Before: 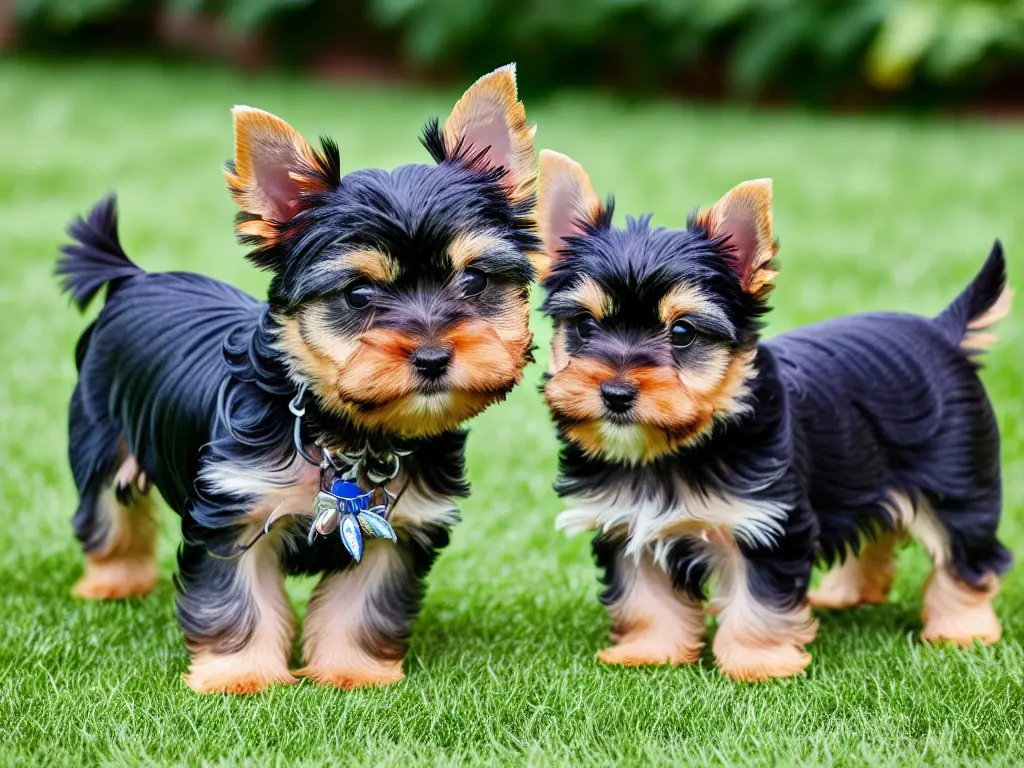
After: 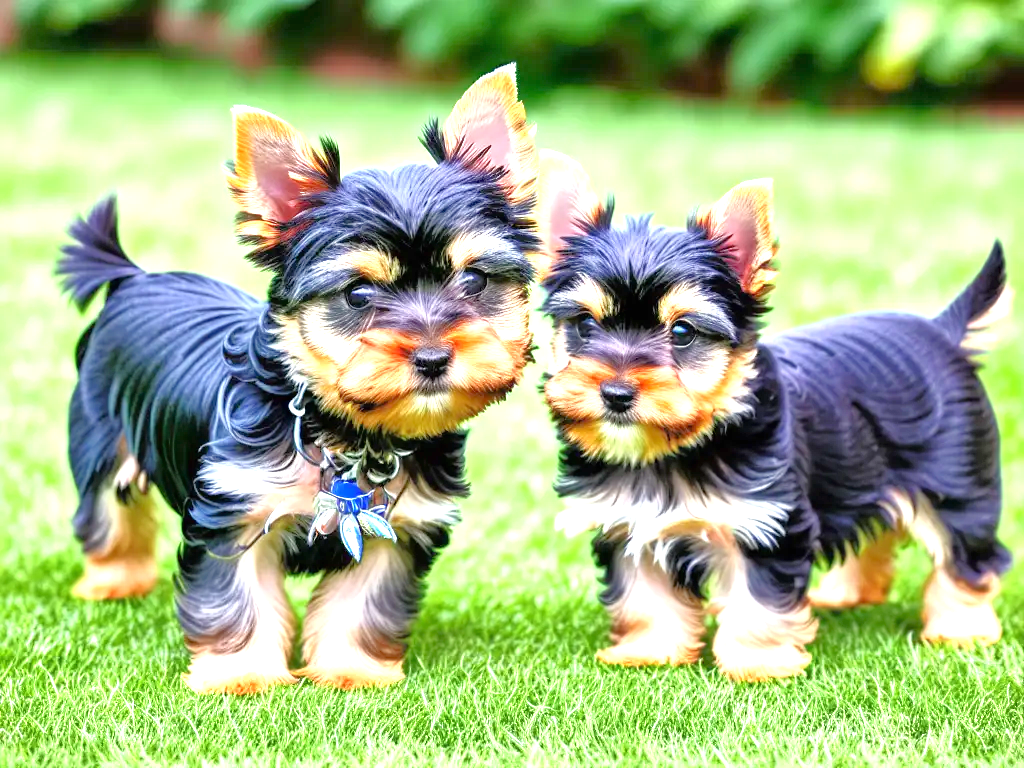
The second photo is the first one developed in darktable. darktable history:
tone equalizer: -7 EV 0.15 EV, -6 EV 0.6 EV, -5 EV 1.15 EV, -4 EV 1.33 EV, -3 EV 1.15 EV, -2 EV 0.6 EV, -1 EV 0.15 EV, mask exposure compensation -0.5 EV
exposure: black level correction 0, exposure 1.2 EV, compensate highlight preservation false
